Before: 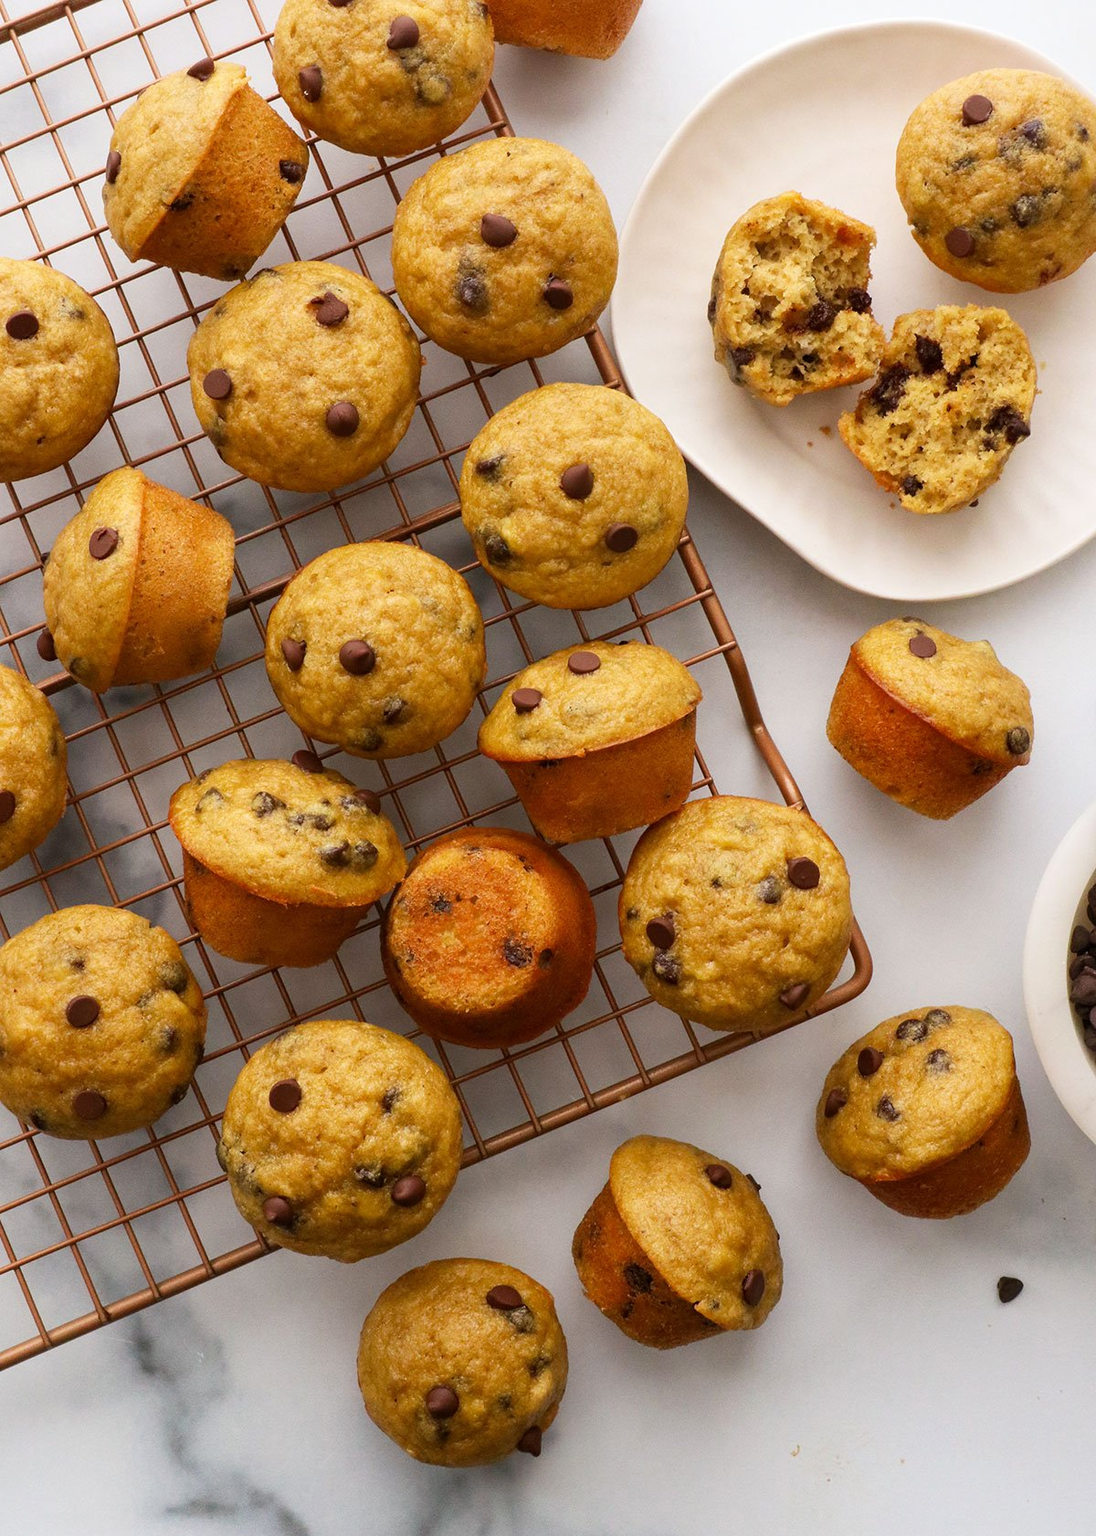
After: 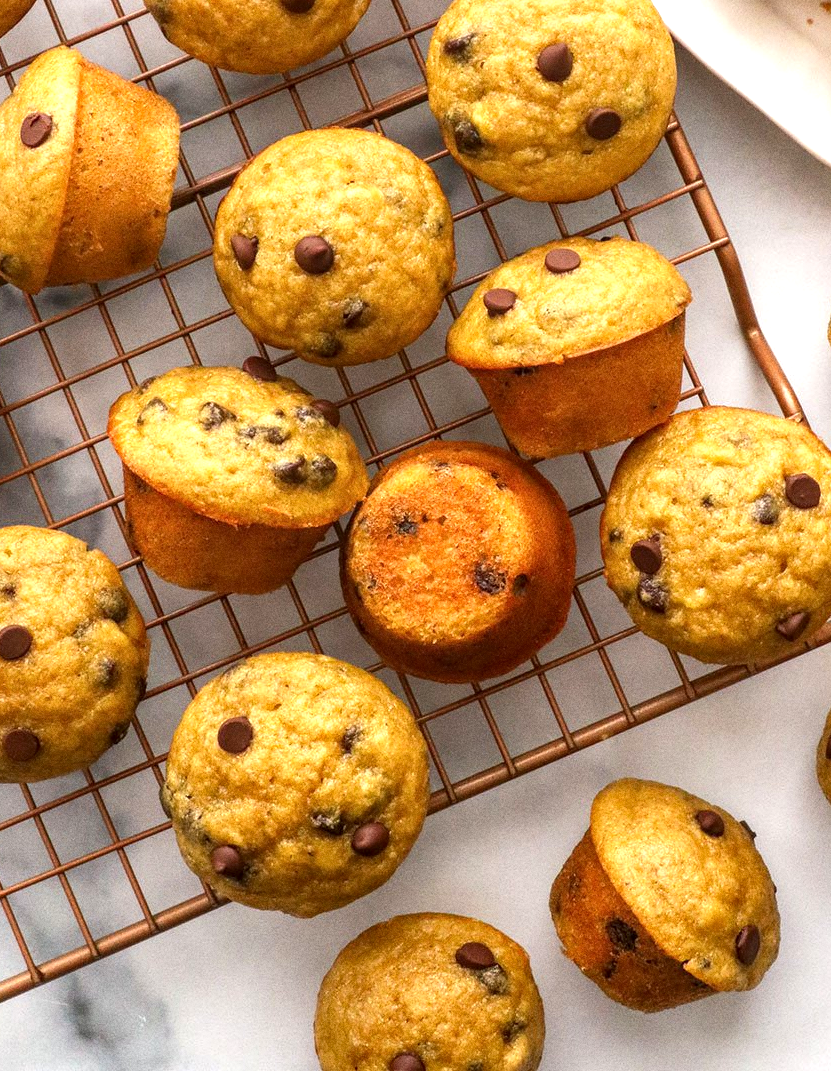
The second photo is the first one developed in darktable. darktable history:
crop: left 6.488%, top 27.668%, right 24.183%, bottom 8.656%
grain: coarseness 0.09 ISO
exposure: black level correction 0, exposure 0.7 EV, compensate exposure bias true, compensate highlight preservation false
local contrast: on, module defaults
